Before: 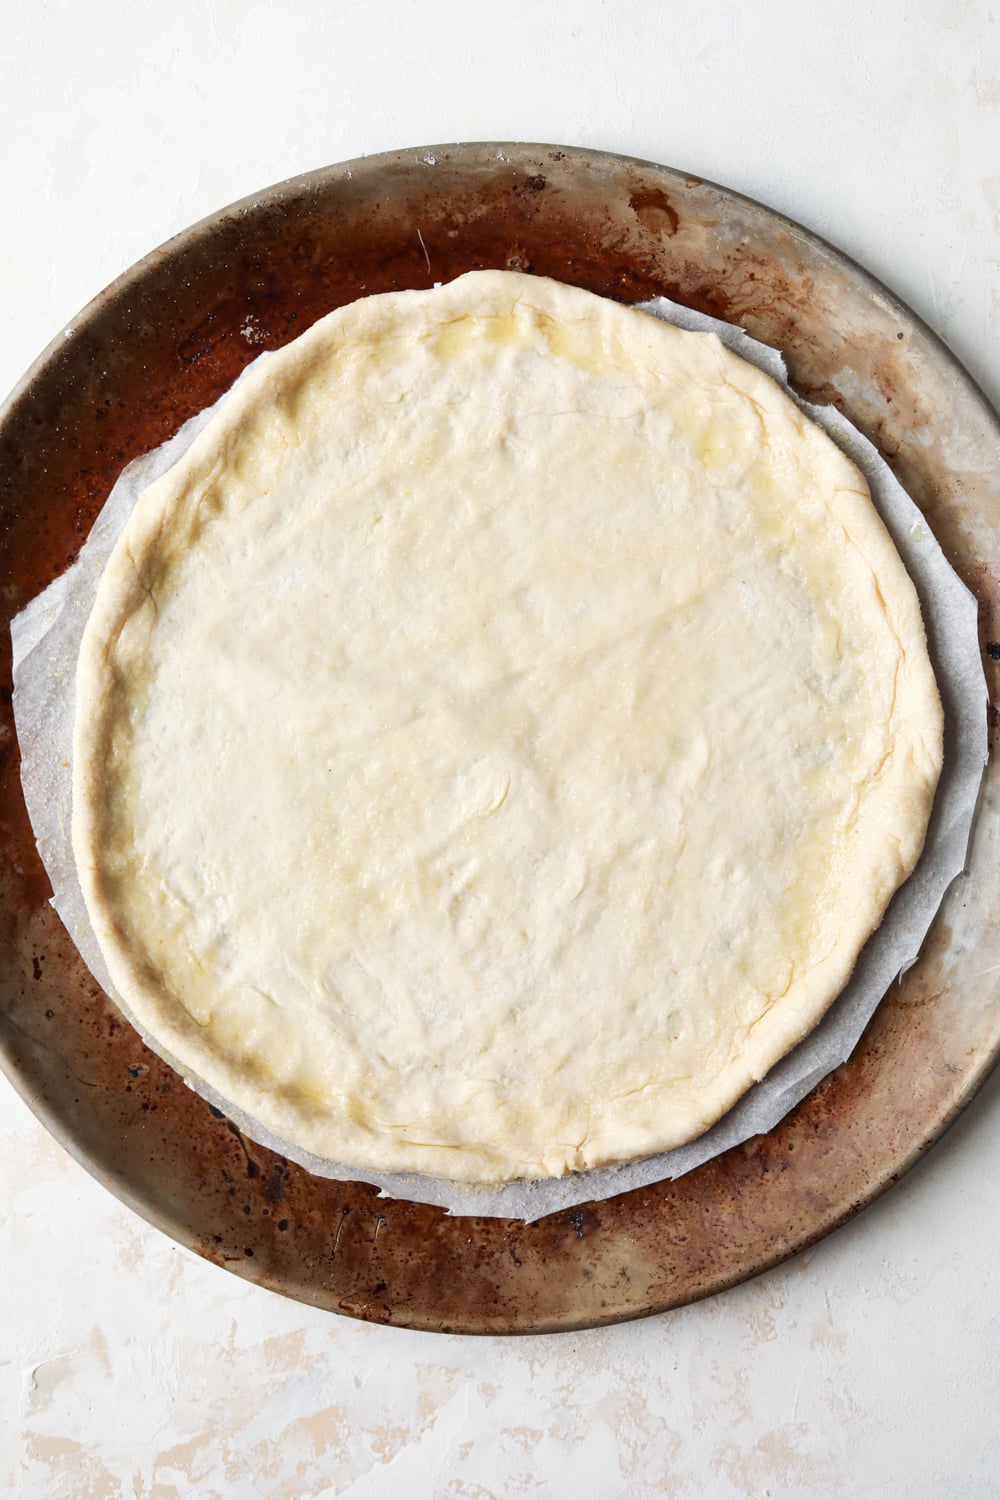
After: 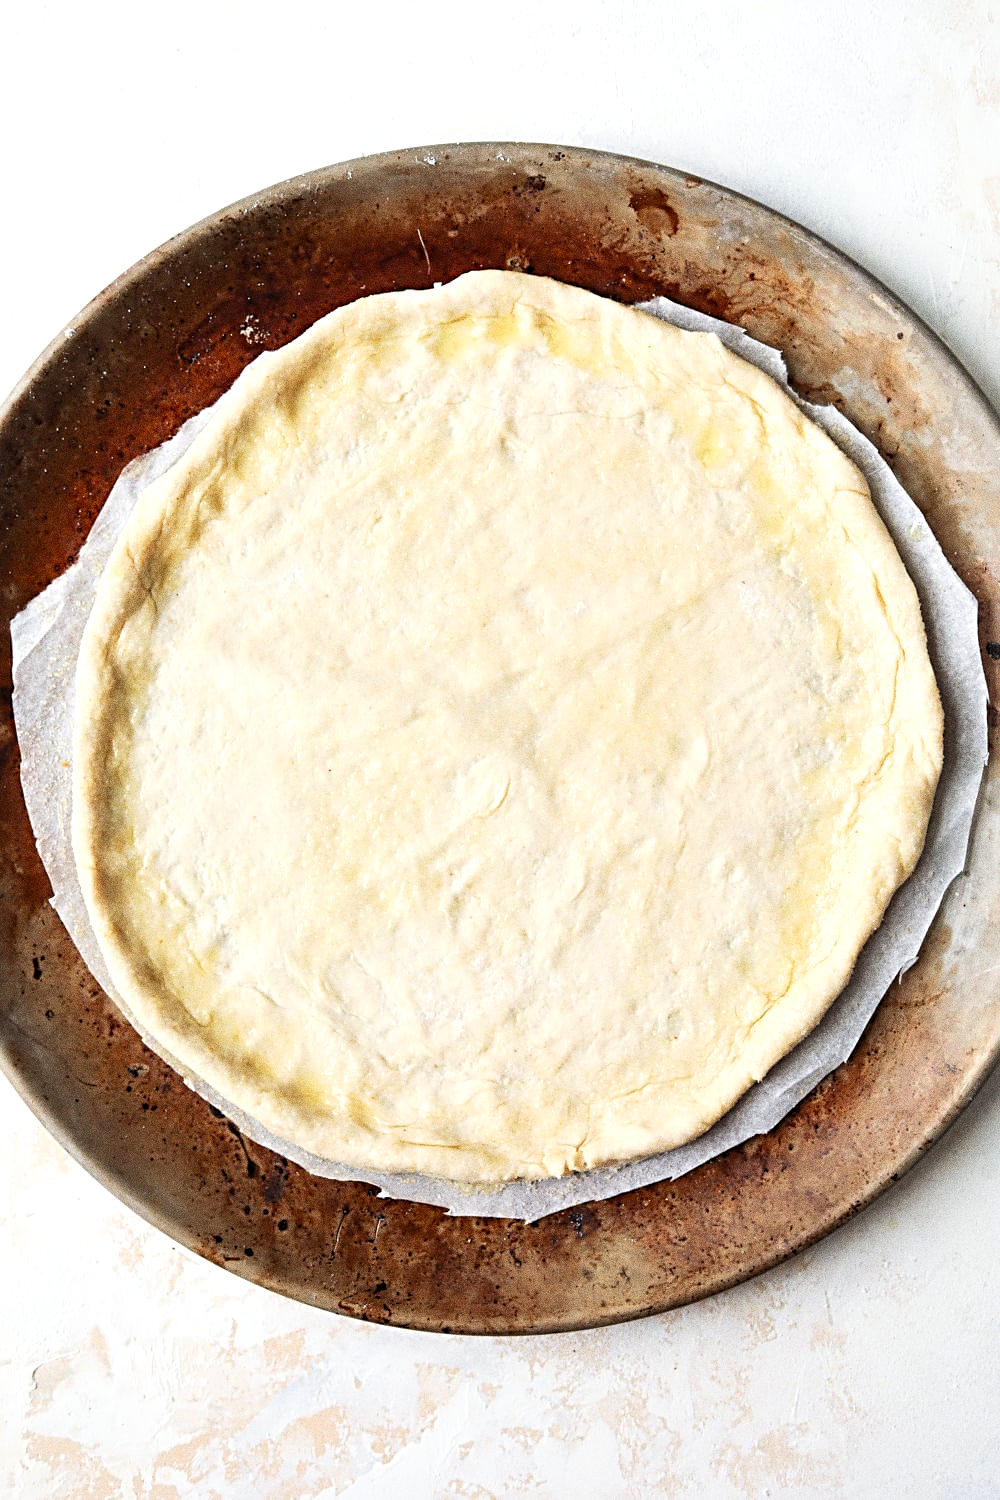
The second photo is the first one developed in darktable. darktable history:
grain: coarseness 0.09 ISO, strength 40%
sharpen: radius 4
levels: levels [0.016, 0.484, 0.953]
contrast brightness saturation: contrast 0.07, brightness 0.08, saturation 0.18
